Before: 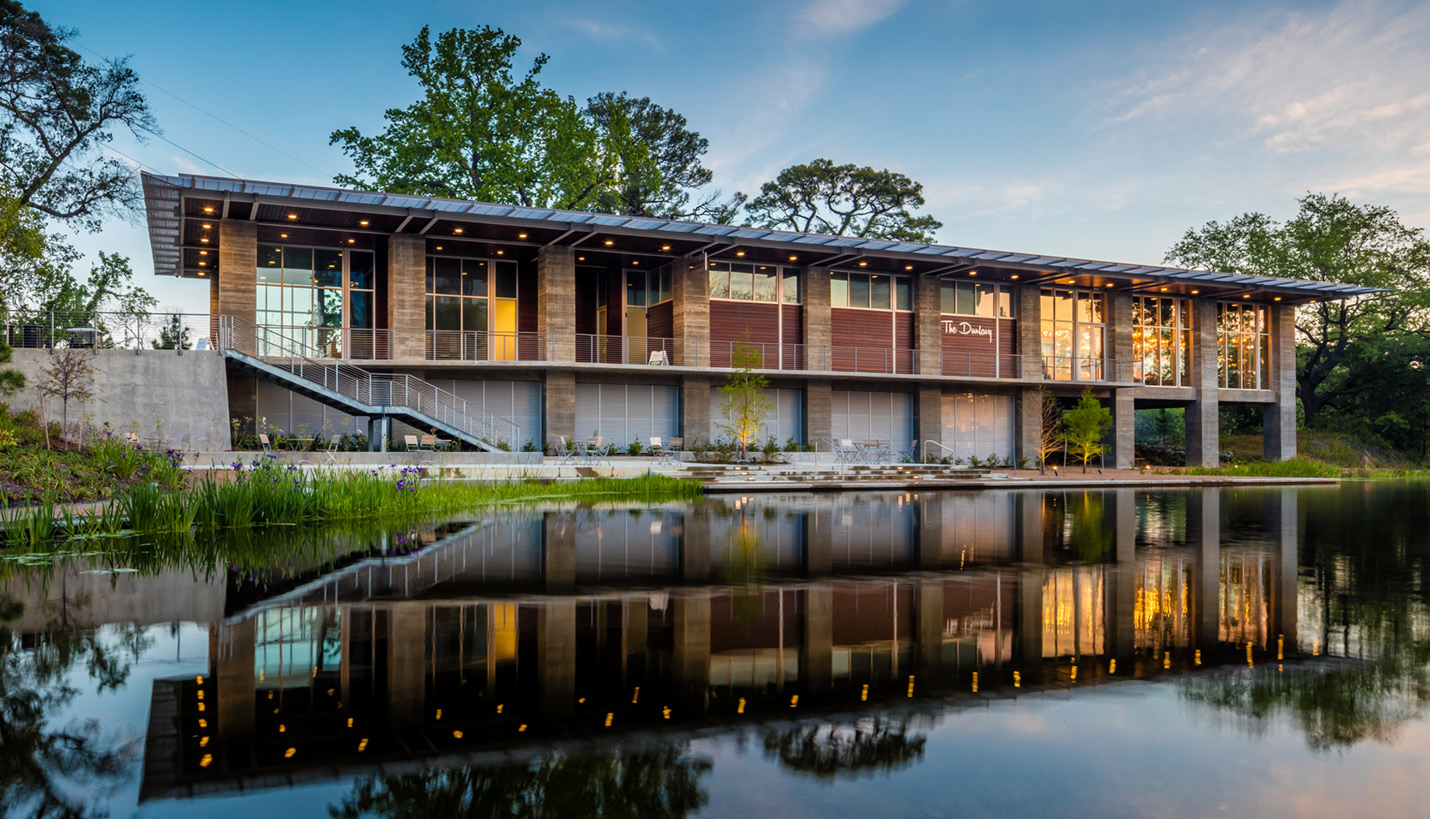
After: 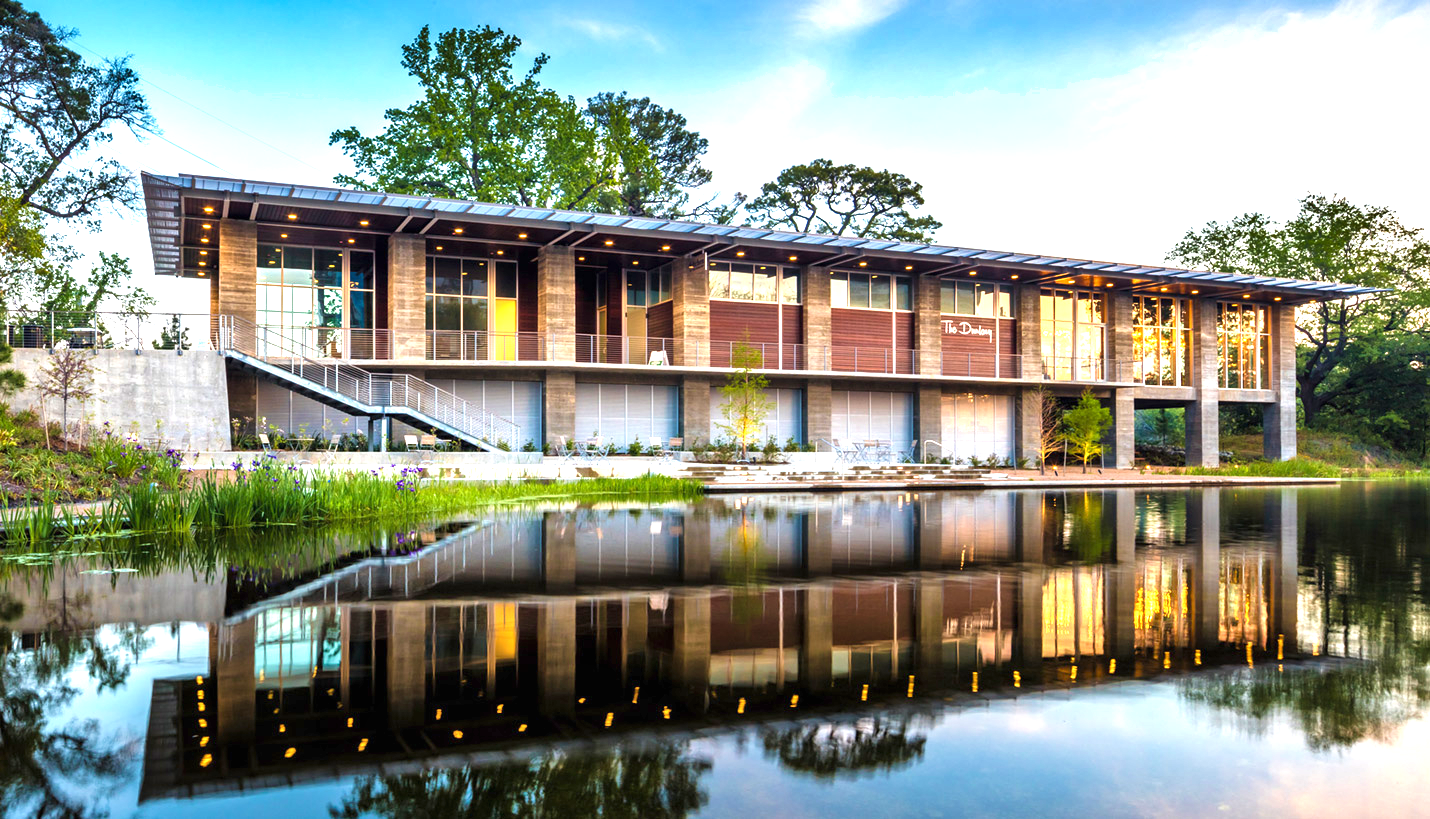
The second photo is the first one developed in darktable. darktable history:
exposure: black level correction 0, exposure 1.388 EV, compensate exposure bias true, compensate highlight preservation false
velvia: strength 17%
shadows and highlights: shadows 49, highlights -41, soften with gaussian
